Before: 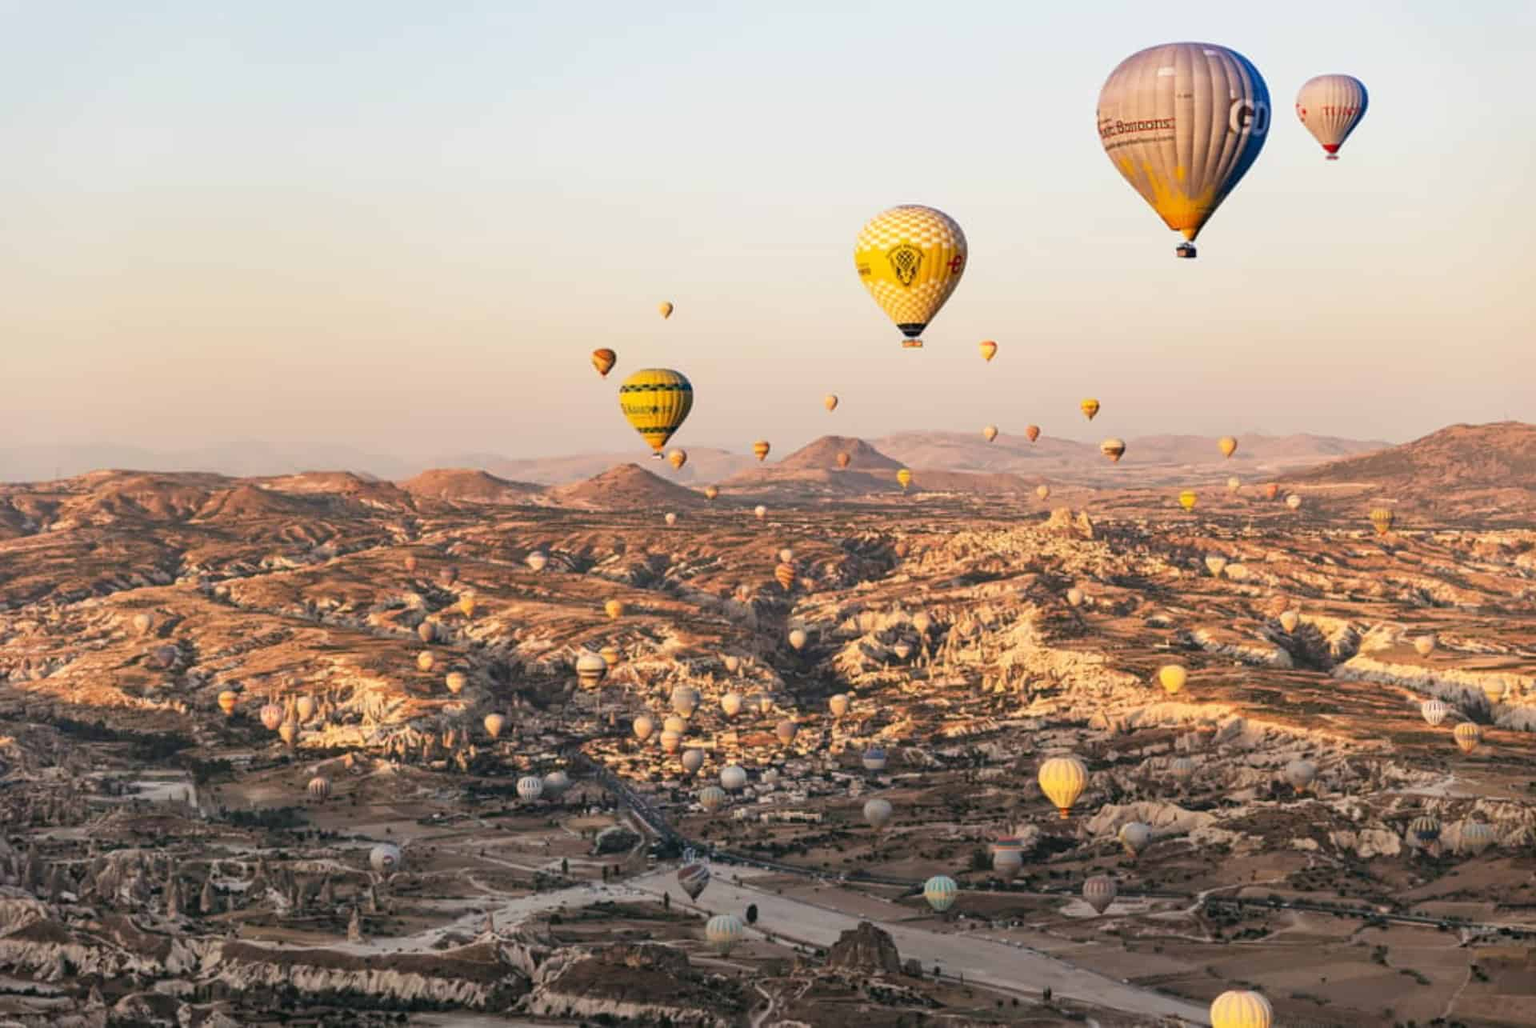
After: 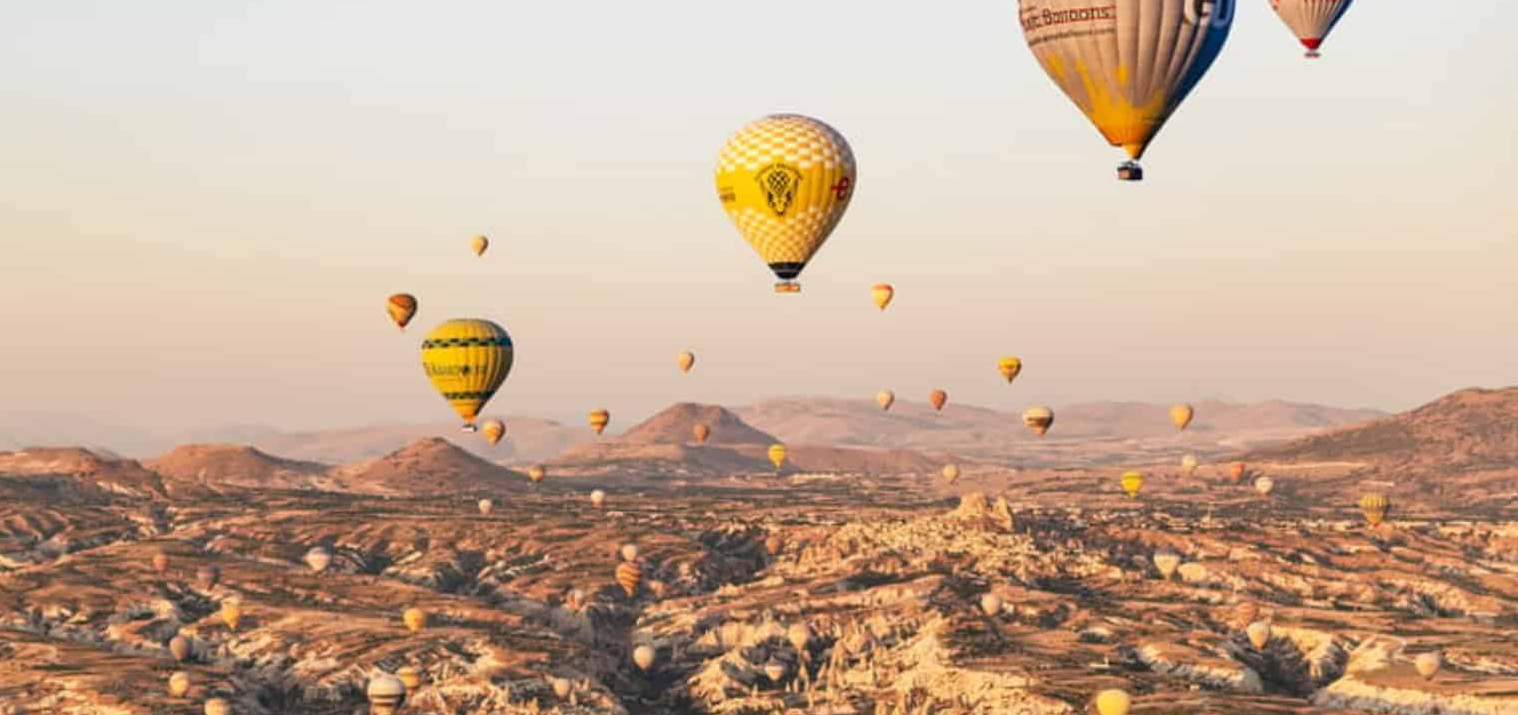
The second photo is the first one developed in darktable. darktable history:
crop: left 18.424%, top 11.117%, right 2.486%, bottom 33.209%
